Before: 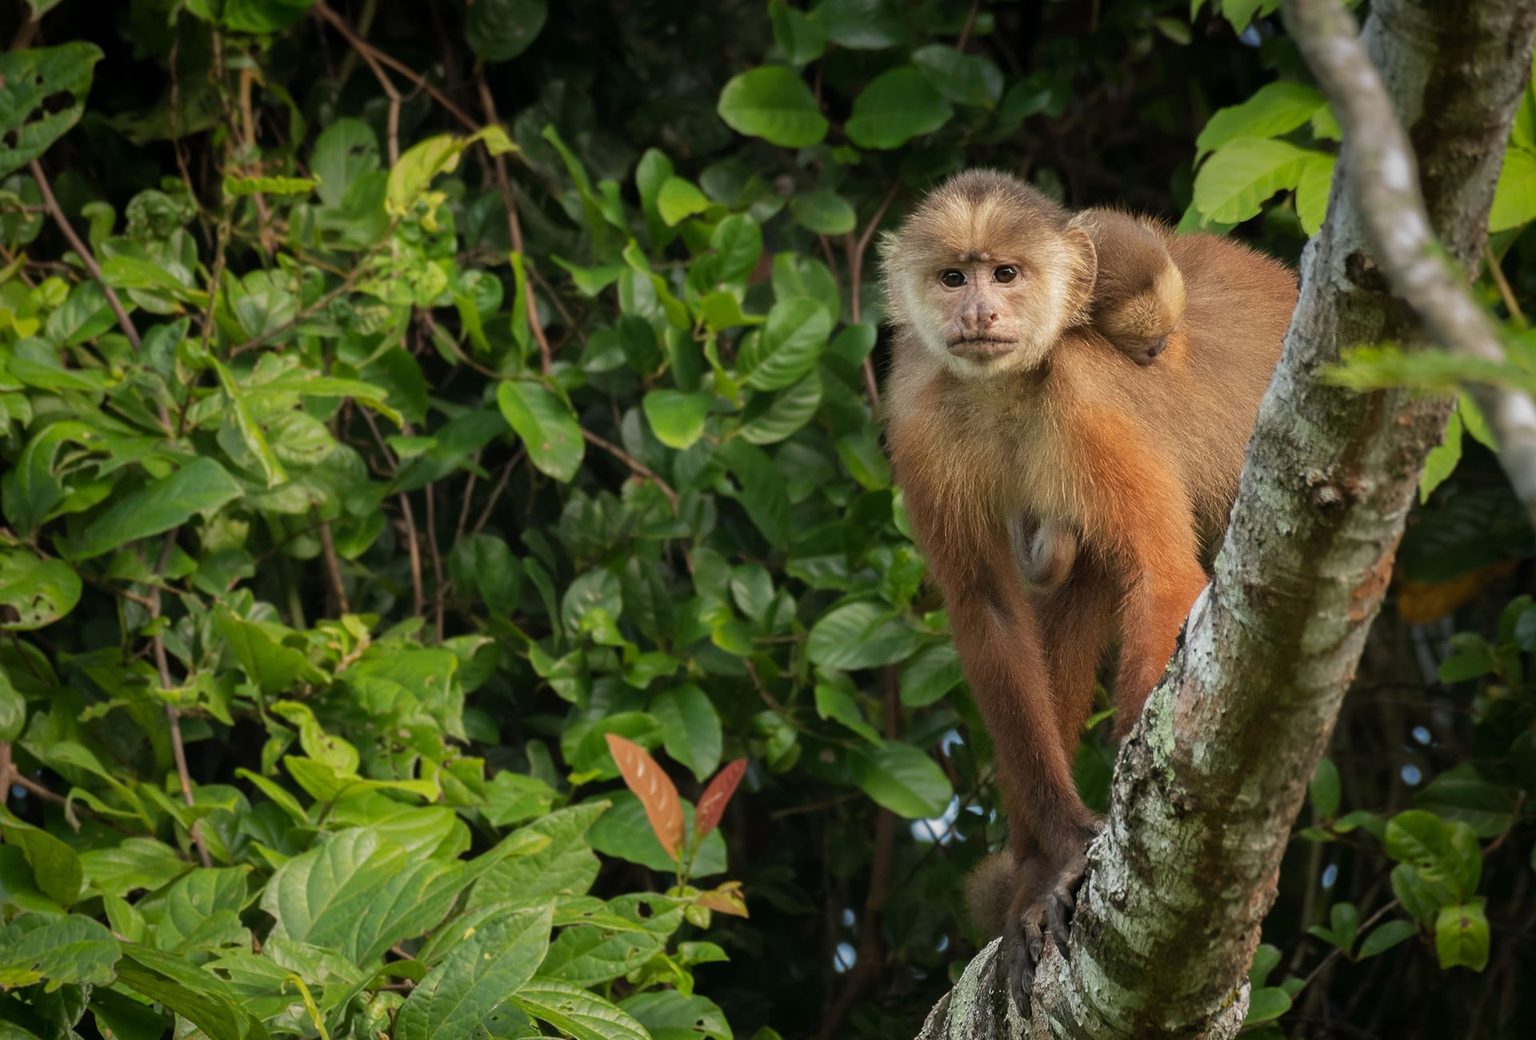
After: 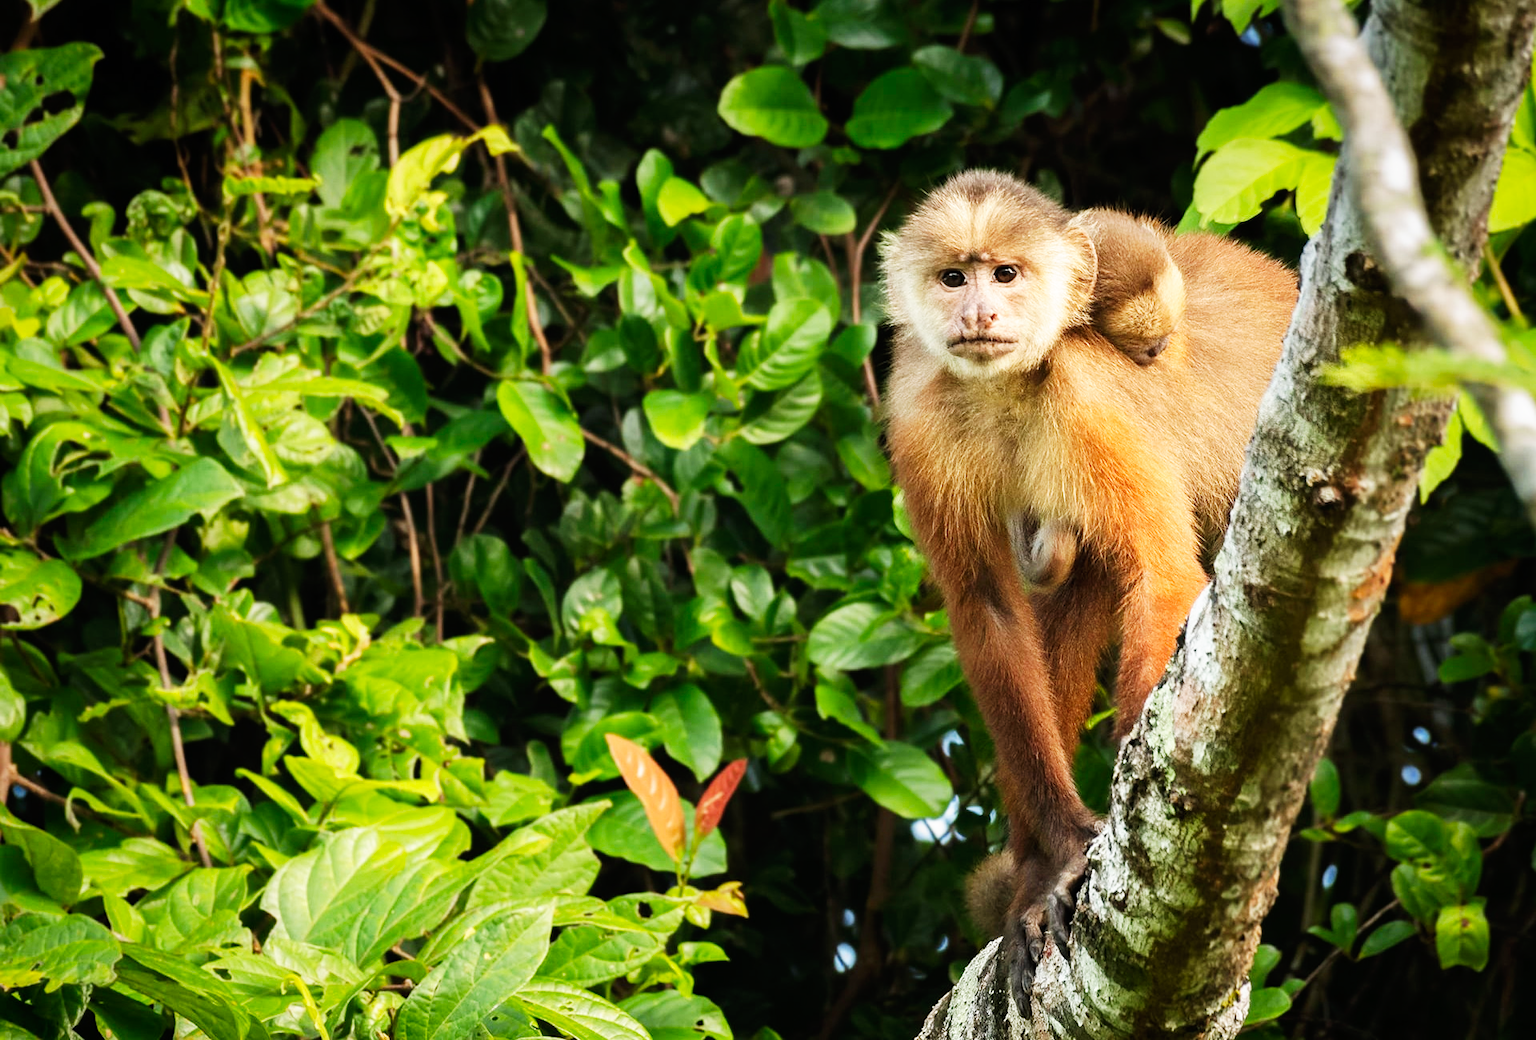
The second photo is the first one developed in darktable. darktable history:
base curve: curves: ch0 [(0, 0) (0.007, 0.004) (0.027, 0.03) (0.046, 0.07) (0.207, 0.54) (0.442, 0.872) (0.673, 0.972) (1, 1)], exposure shift 0.58, preserve colors none
